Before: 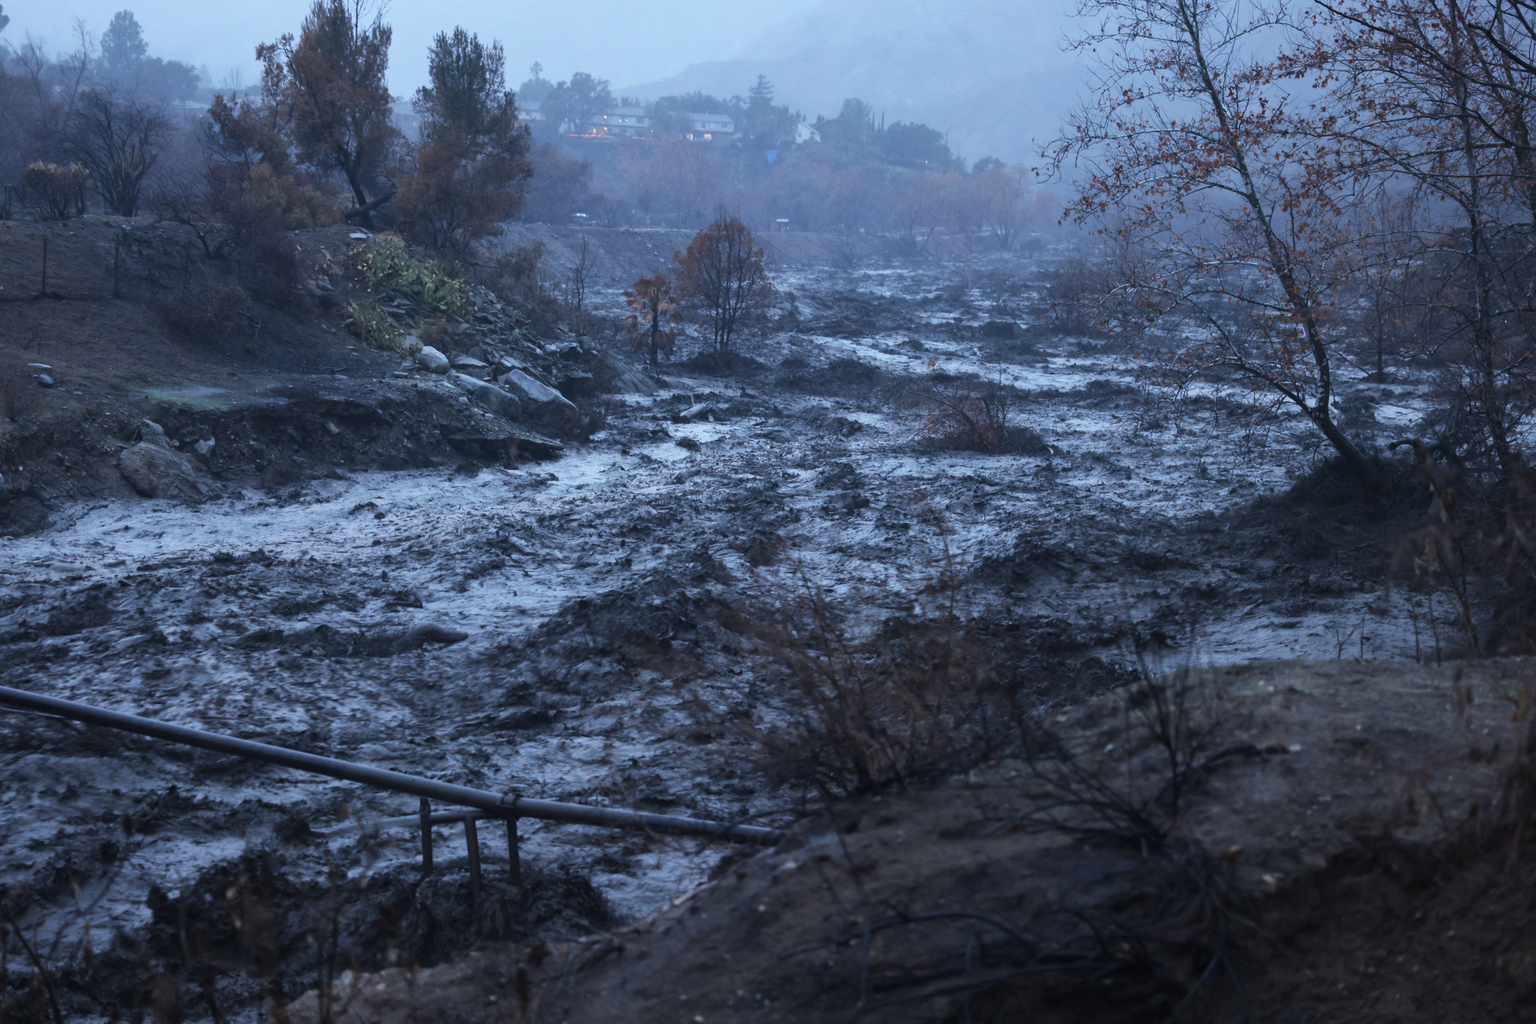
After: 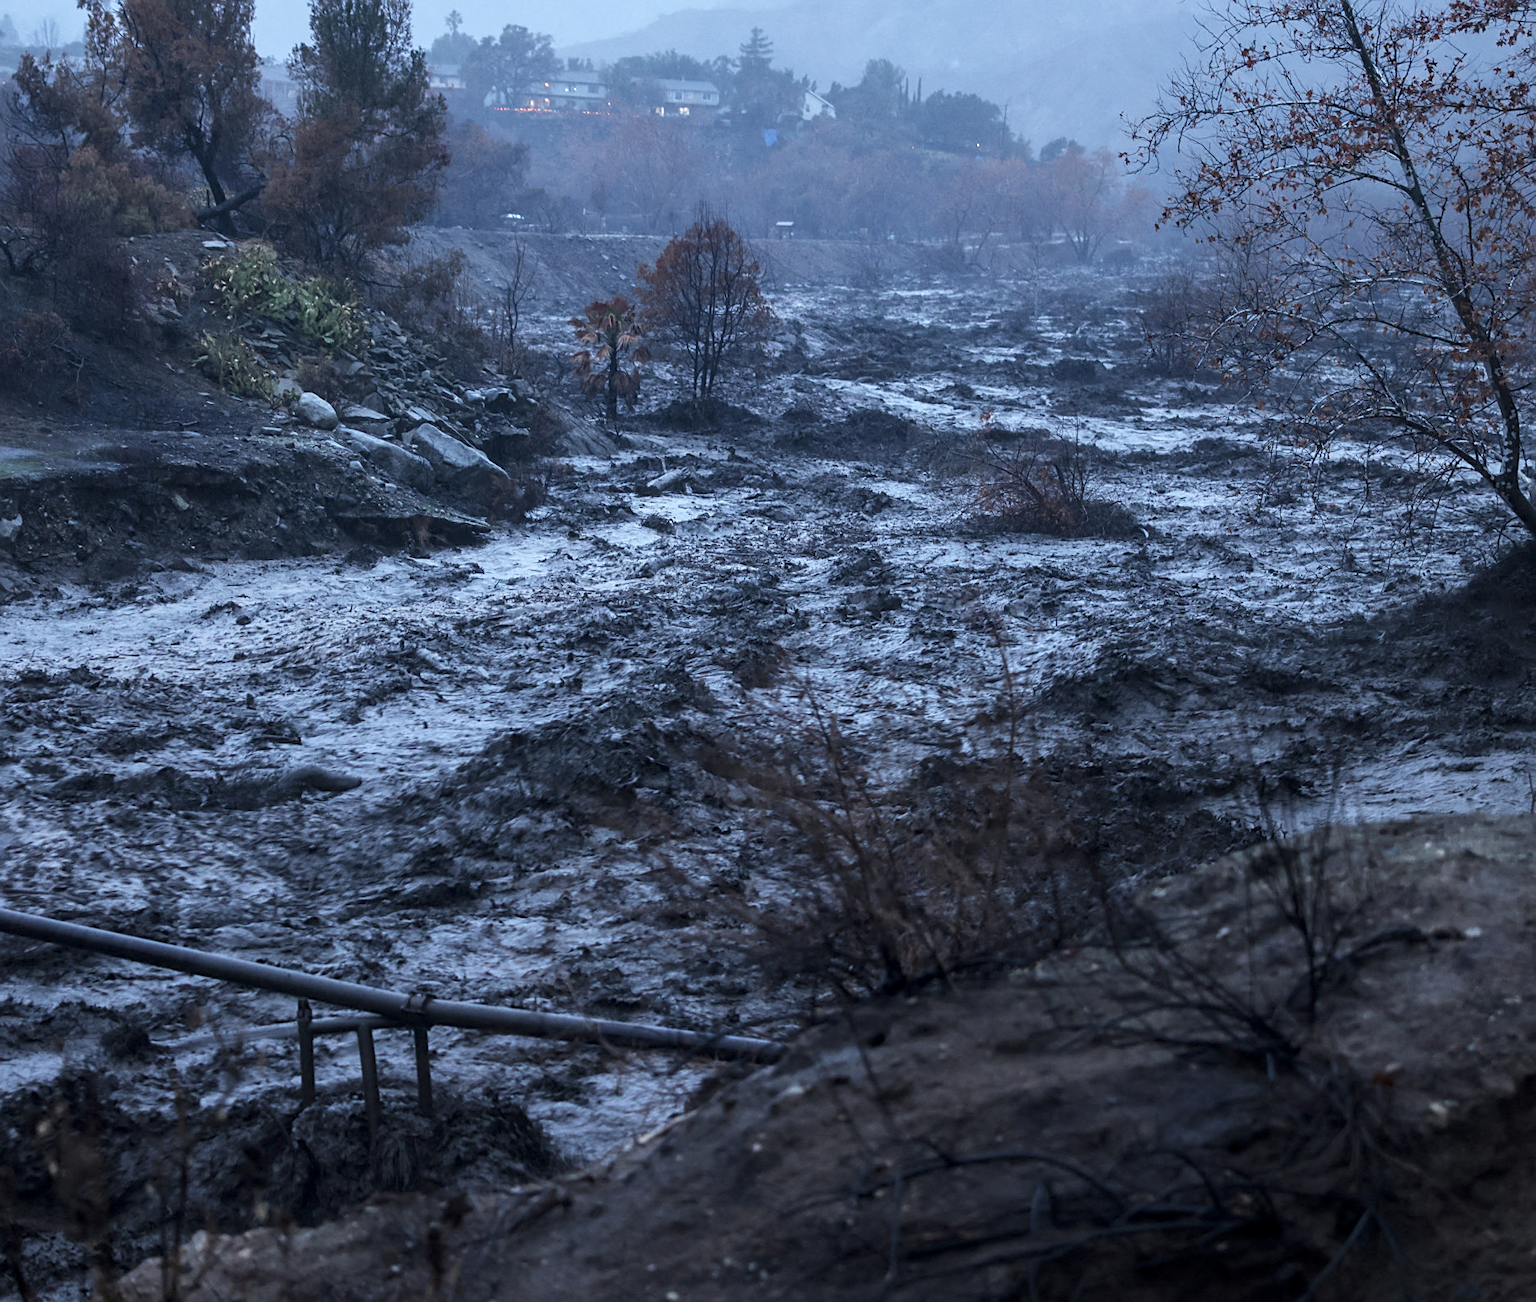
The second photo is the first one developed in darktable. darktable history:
sharpen: on, module defaults
local contrast: detail 130%
crop and rotate: left 12.922%, top 5.309%, right 12.614%
